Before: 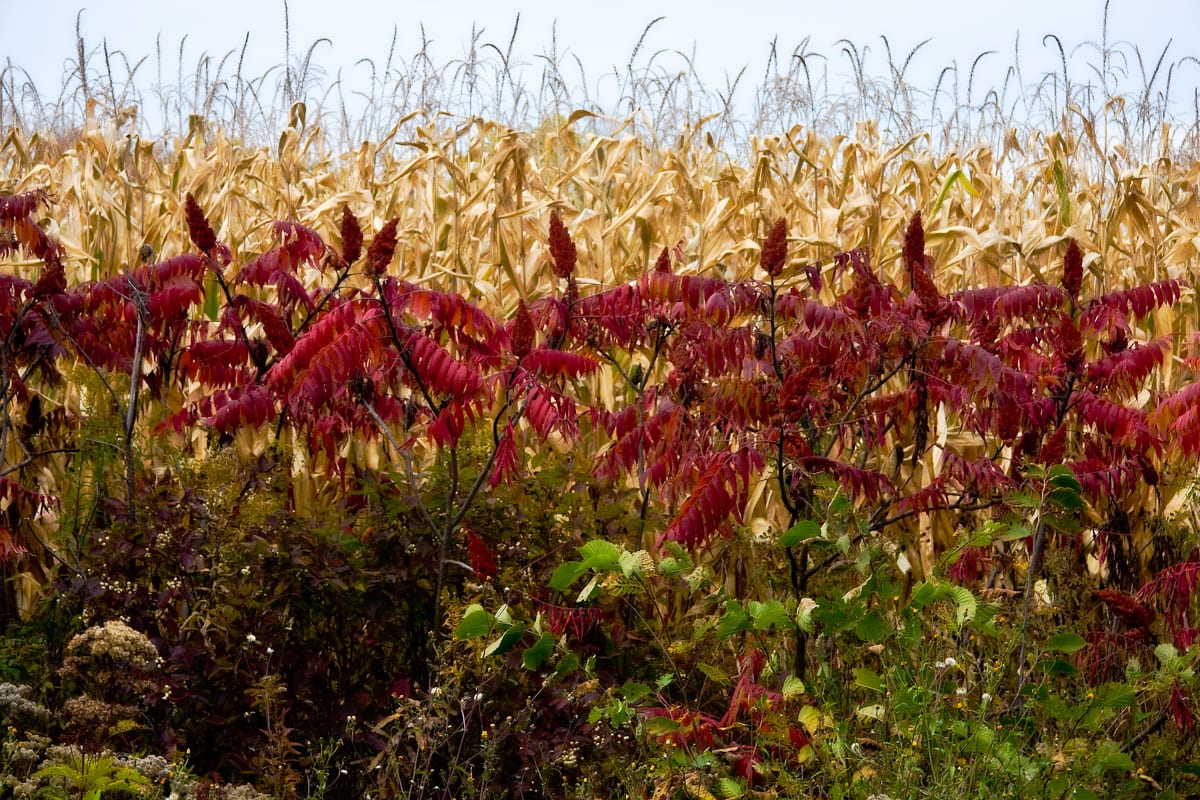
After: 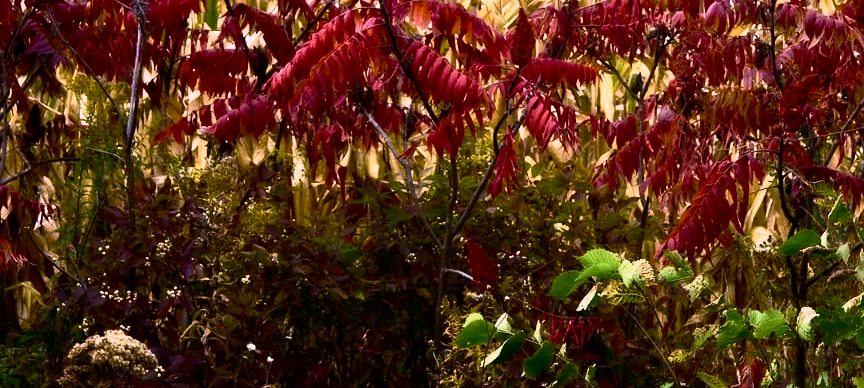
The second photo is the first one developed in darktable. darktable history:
white balance: red 1.042, blue 1.17
crop: top 36.498%, right 27.964%, bottom 14.995%
contrast brightness saturation: contrast 0.4, brightness 0.1, saturation 0.21
color zones: curves: ch1 [(0.113, 0.438) (0.75, 0.5)]; ch2 [(0.12, 0.526) (0.75, 0.5)]
